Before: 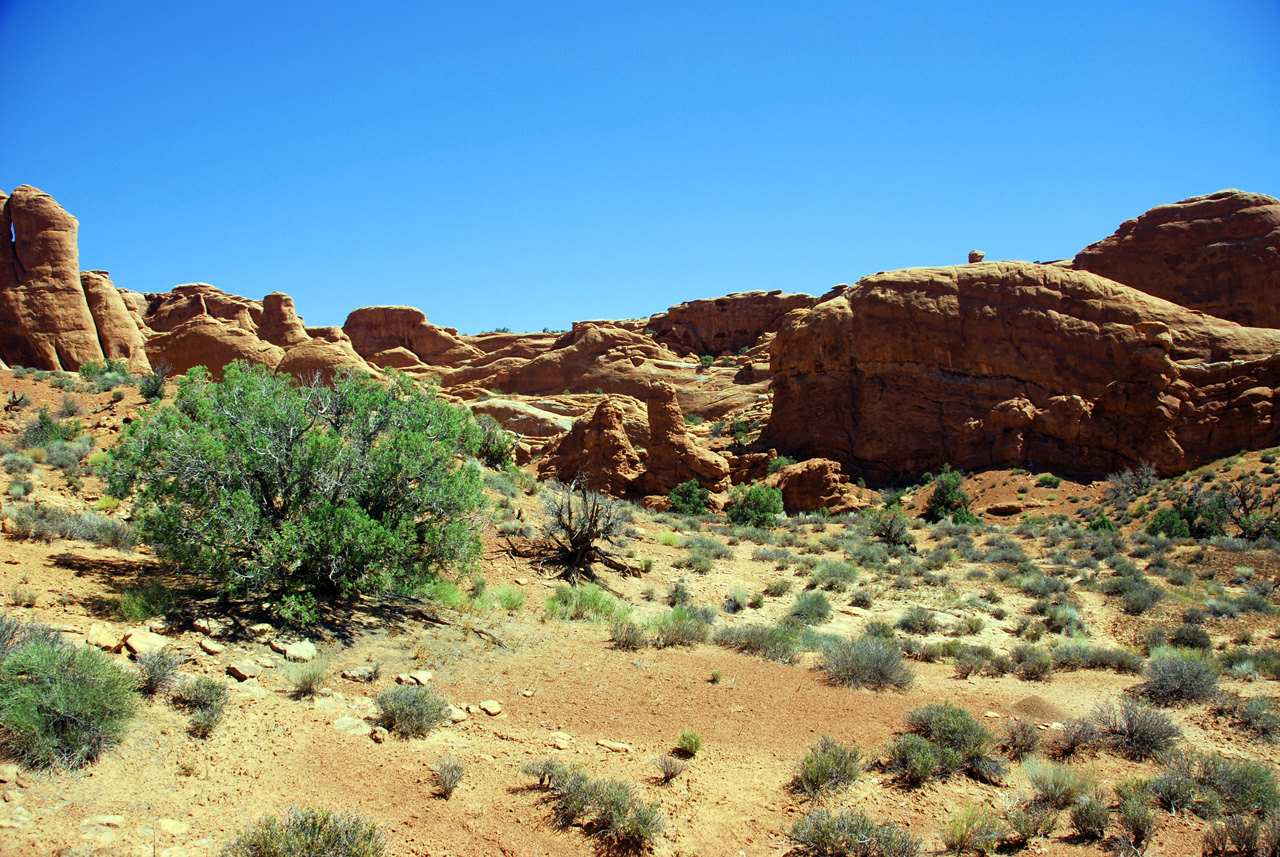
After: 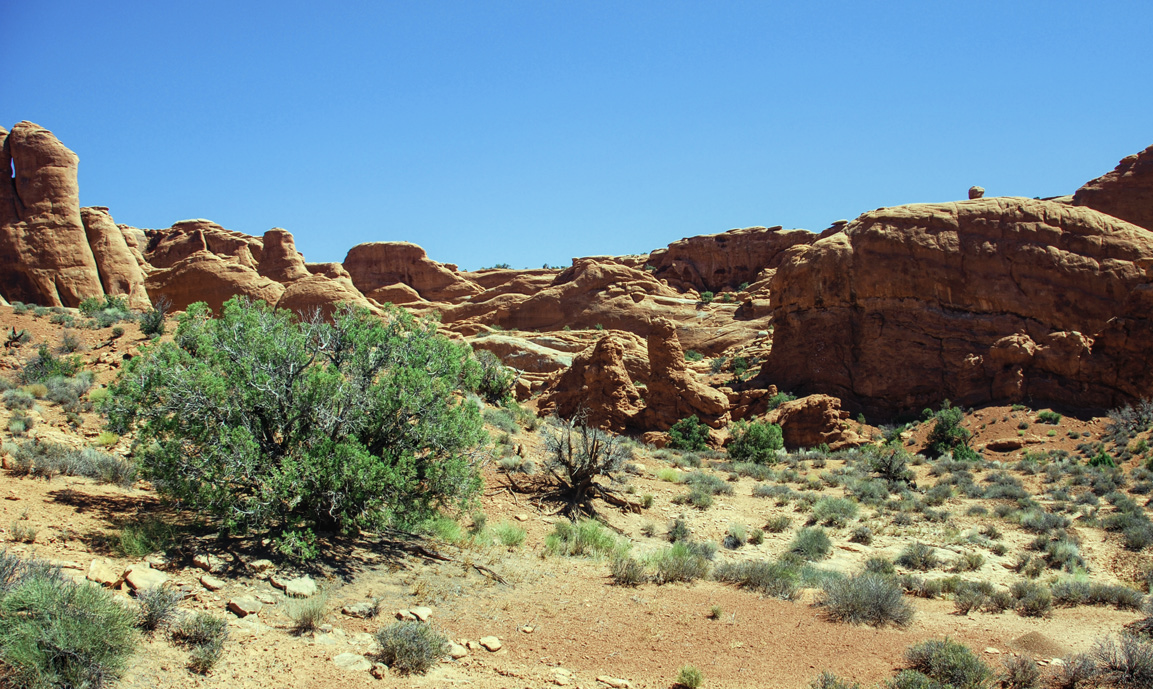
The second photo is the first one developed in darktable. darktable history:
crop: top 7.505%, right 9.844%, bottom 12.021%
contrast brightness saturation: saturation -0.168
local contrast: detail 110%
